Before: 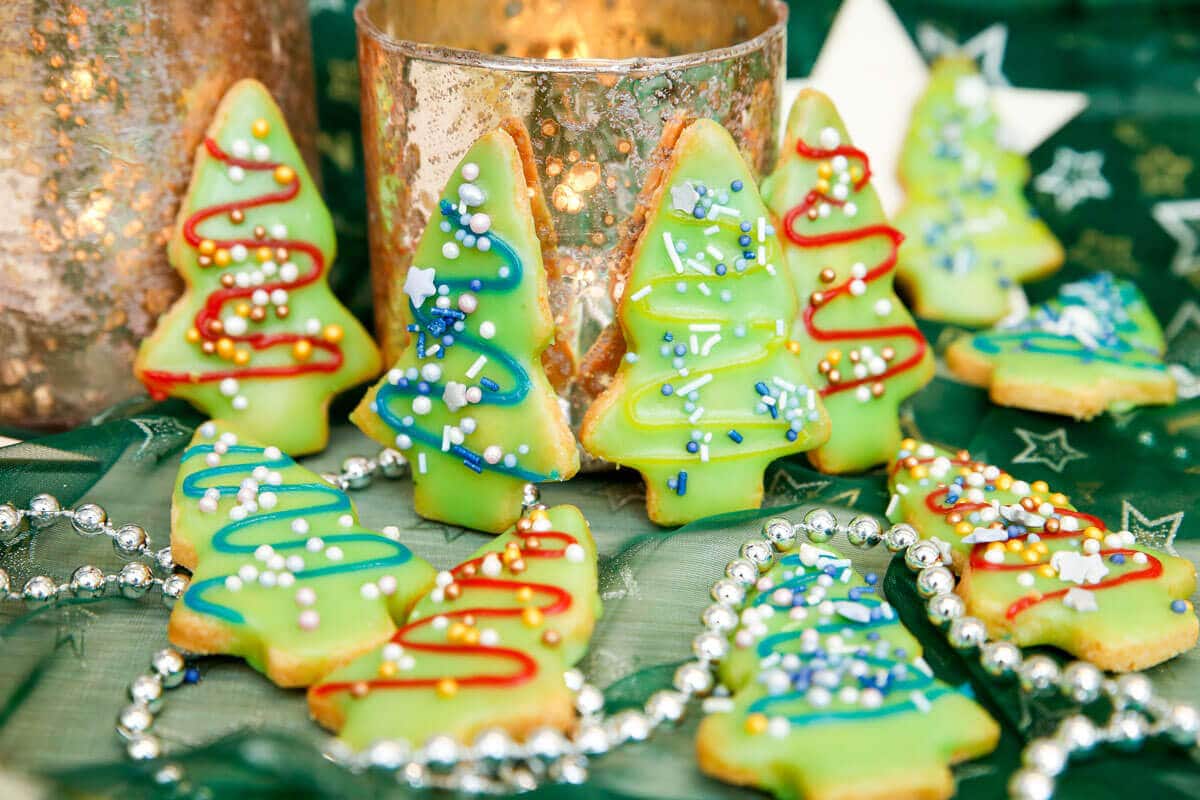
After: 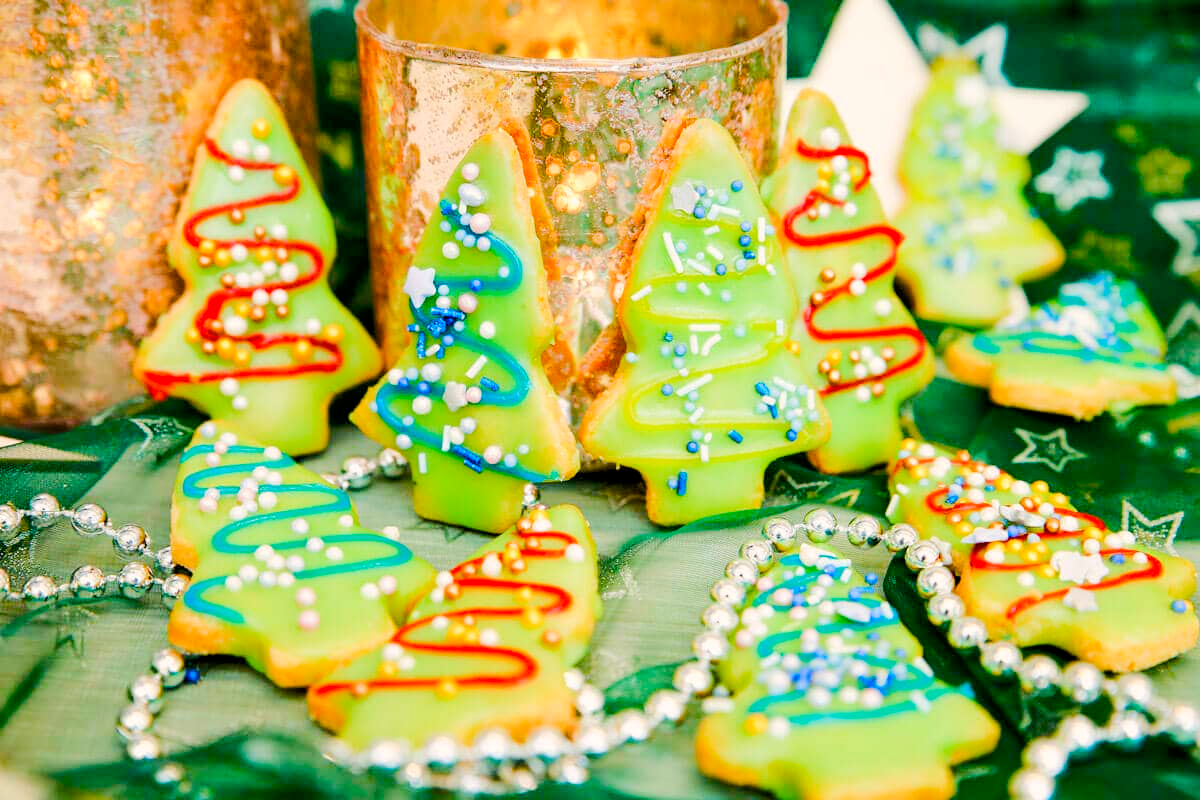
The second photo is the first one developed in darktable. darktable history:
color balance rgb: highlights gain › chroma 1.75%, highlights gain › hue 55.72°, linear chroma grading › global chroma 8.903%, perceptual saturation grading › global saturation 20%, perceptual saturation grading › highlights -25.292%, perceptual saturation grading › shadows 50.047%, perceptual brilliance grading › mid-tones 9.804%, perceptual brilliance grading › shadows 14.618%
tone curve: curves: ch0 [(0, 0) (0.037, 0.011) (0.131, 0.108) (0.279, 0.279) (0.476, 0.554) (0.617, 0.693) (0.704, 0.77) (0.813, 0.852) (0.916, 0.924) (1, 0.993)]; ch1 [(0, 0) (0.318, 0.278) (0.444, 0.427) (0.493, 0.492) (0.508, 0.502) (0.534, 0.529) (0.562, 0.563) (0.626, 0.662) (0.746, 0.764) (1, 1)]; ch2 [(0, 0) (0.316, 0.292) (0.381, 0.37) (0.423, 0.448) (0.476, 0.492) (0.502, 0.498) (0.522, 0.518) (0.533, 0.532) (0.586, 0.631) (0.634, 0.663) (0.7, 0.7) (0.861, 0.808) (1, 0.951)], color space Lab, linked channels, preserve colors none
